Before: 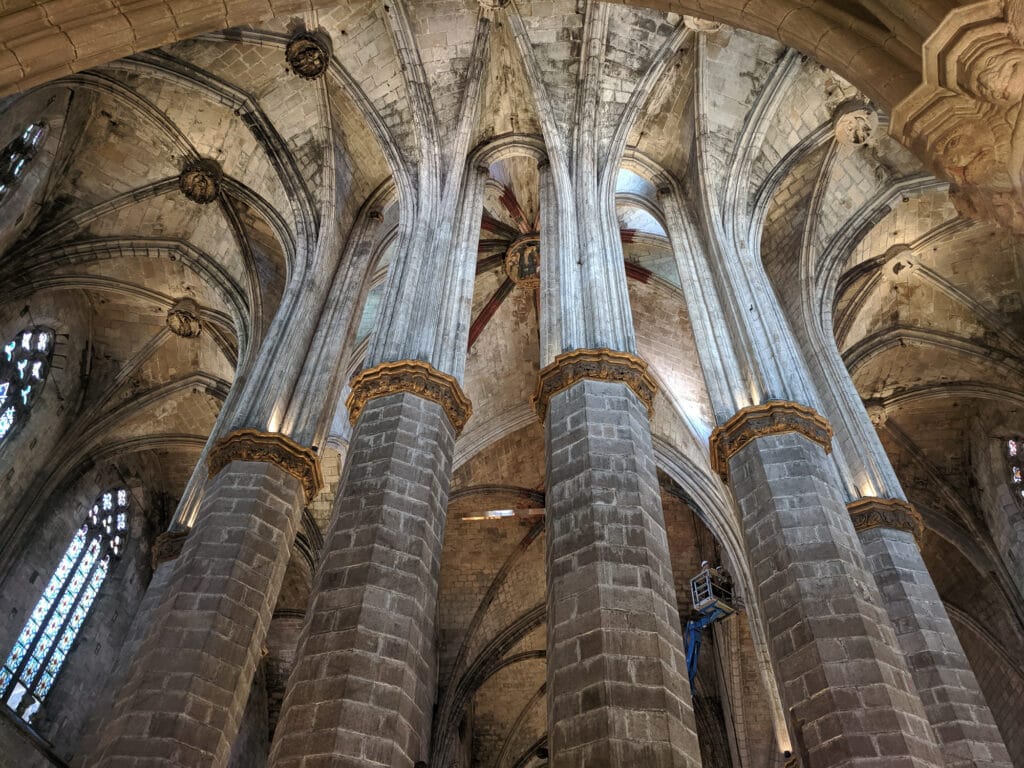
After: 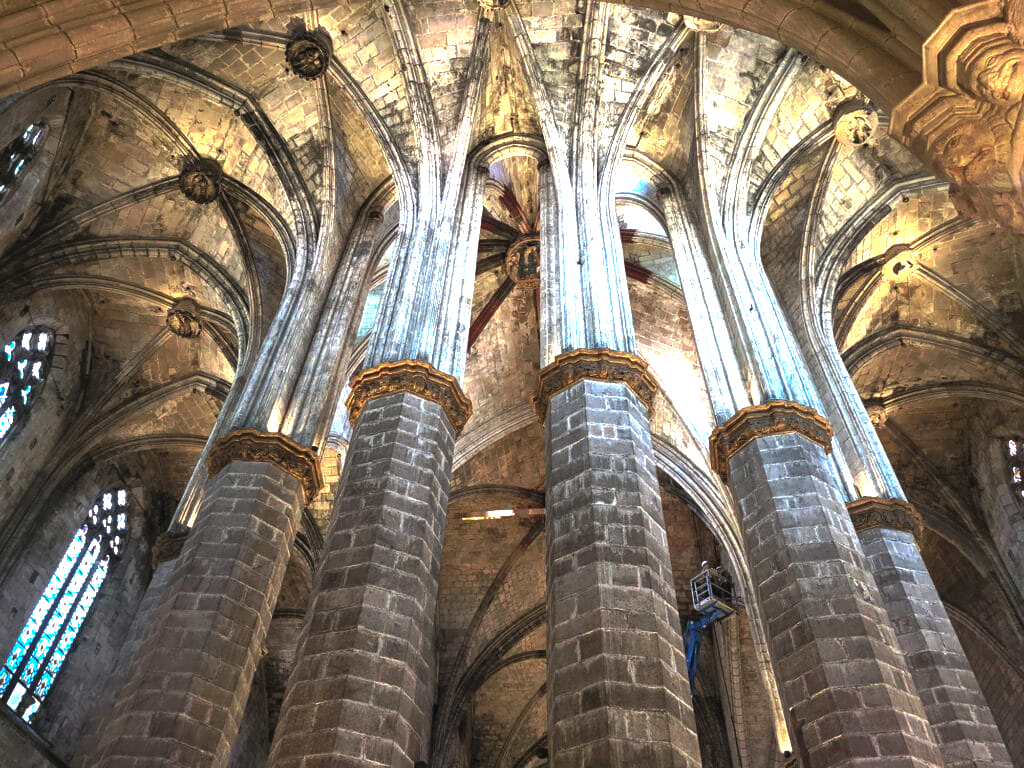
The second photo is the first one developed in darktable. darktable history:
exposure: black level correction 0, exposure 1.4 EV, compensate highlight preservation false
tone curve: curves: ch0 [(0, 0) (0.003, 0.029) (0.011, 0.034) (0.025, 0.044) (0.044, 0.057) (0.069, 0.07) (0.1, 0.084) (0.136, 0.104) (0.177, 0.127) (0.224, 0.156) (0.277, 0.192) (0.335, 0.236) (0.399, 0.284) (0.468, 0.339) (0.543, 0.393) (0.623, 0.454) (0.709, 0.541) (0.801, 0.65) (0.898, 0.766) (1, 1)], preserve colors none
